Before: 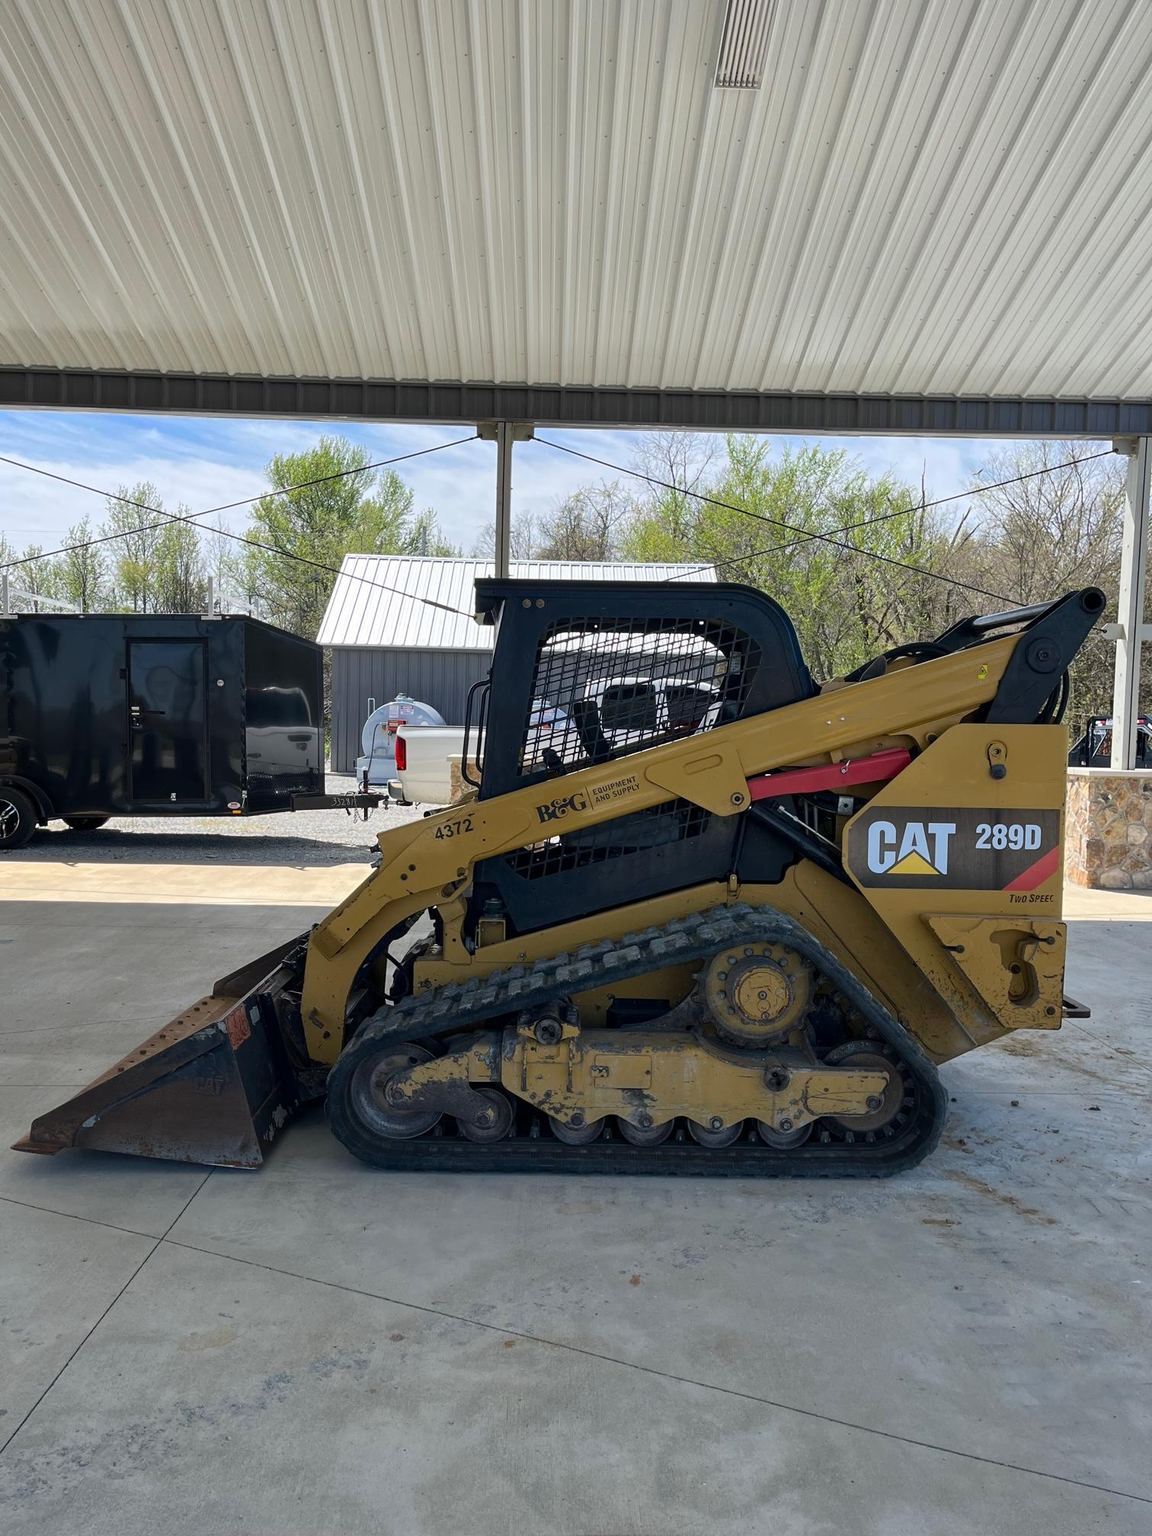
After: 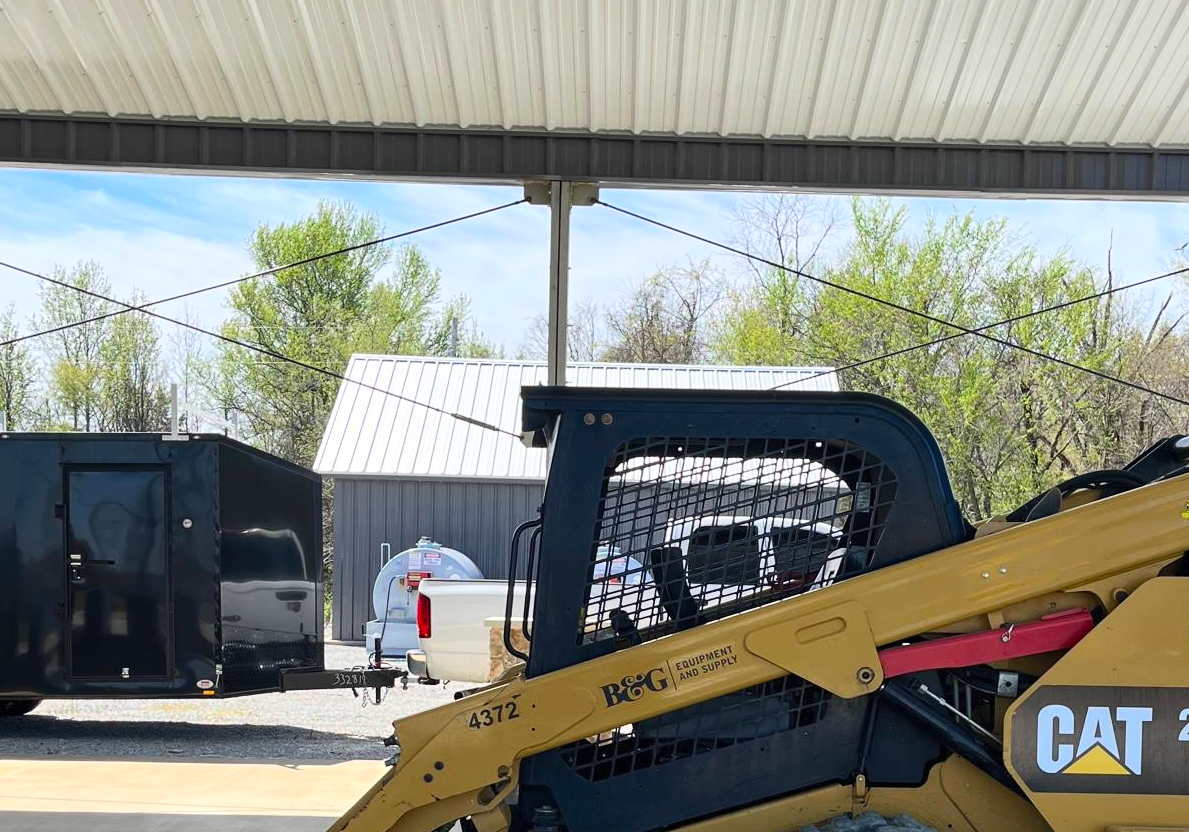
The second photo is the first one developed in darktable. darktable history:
crop: left 6.811%, top 18.505%, right 14.507%, bottom 40.18%
contrast brightness saturation: contrast 0.2, brightness 0.162, saturation 0.216
